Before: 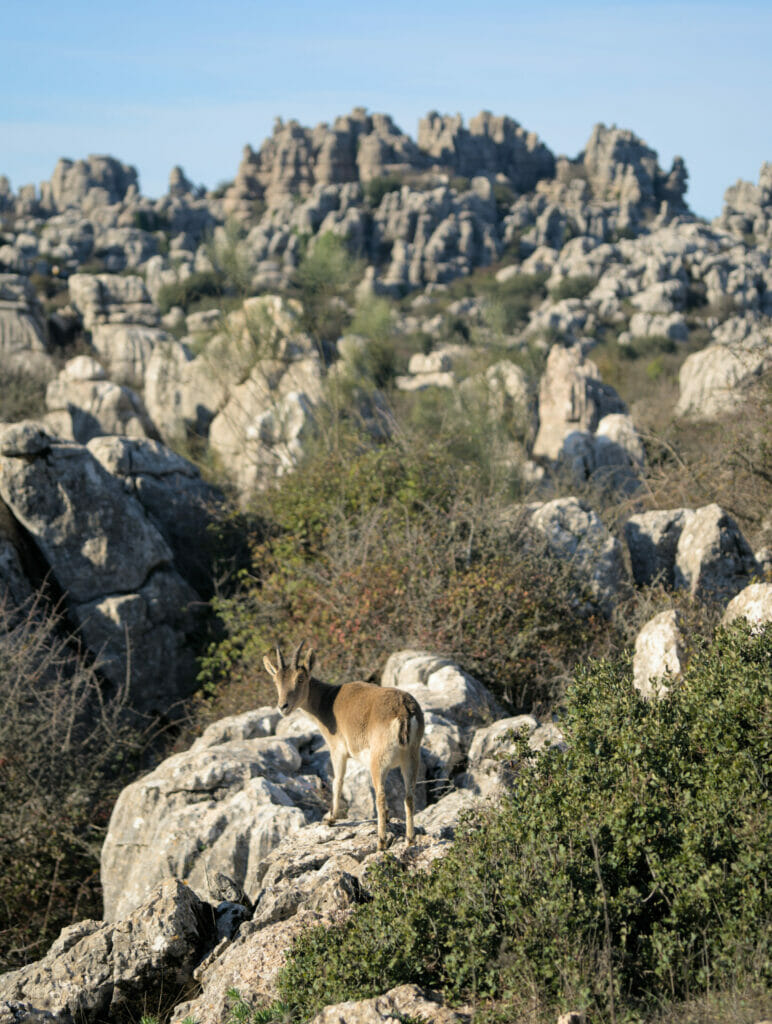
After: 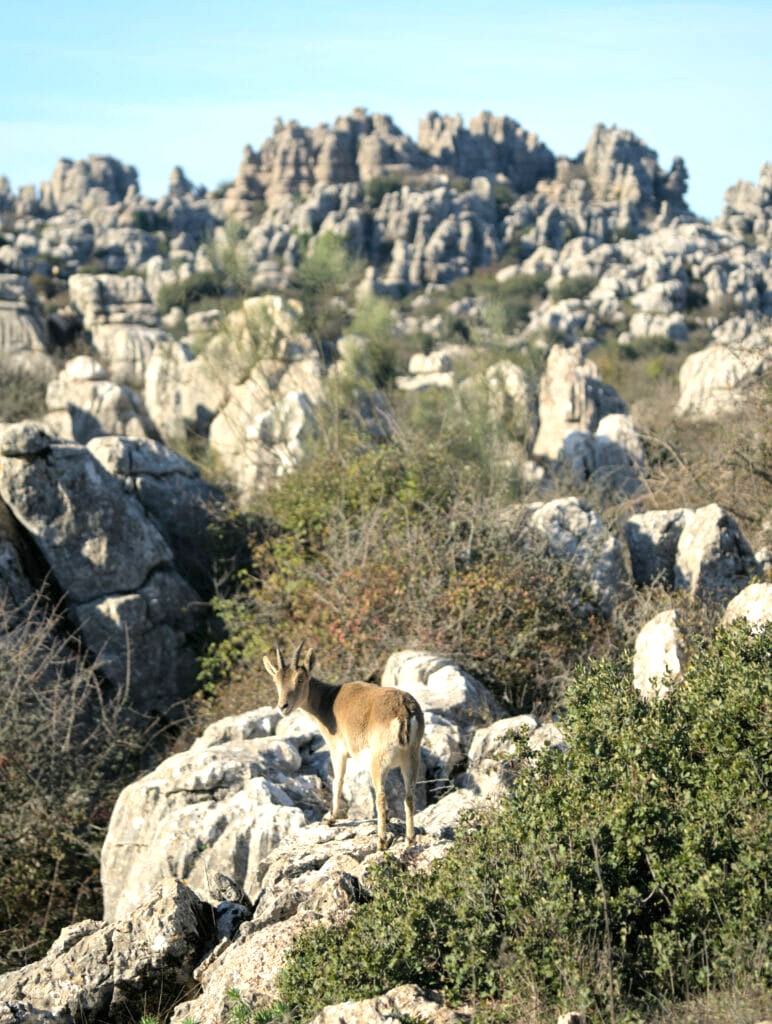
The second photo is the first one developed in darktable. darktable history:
levels: mode automatic, black 0.023%, white 99.97%, levels [0.062, 0.494, 0.925]
exposure: exposure 0.6 EV, compensate highlight preservation false
